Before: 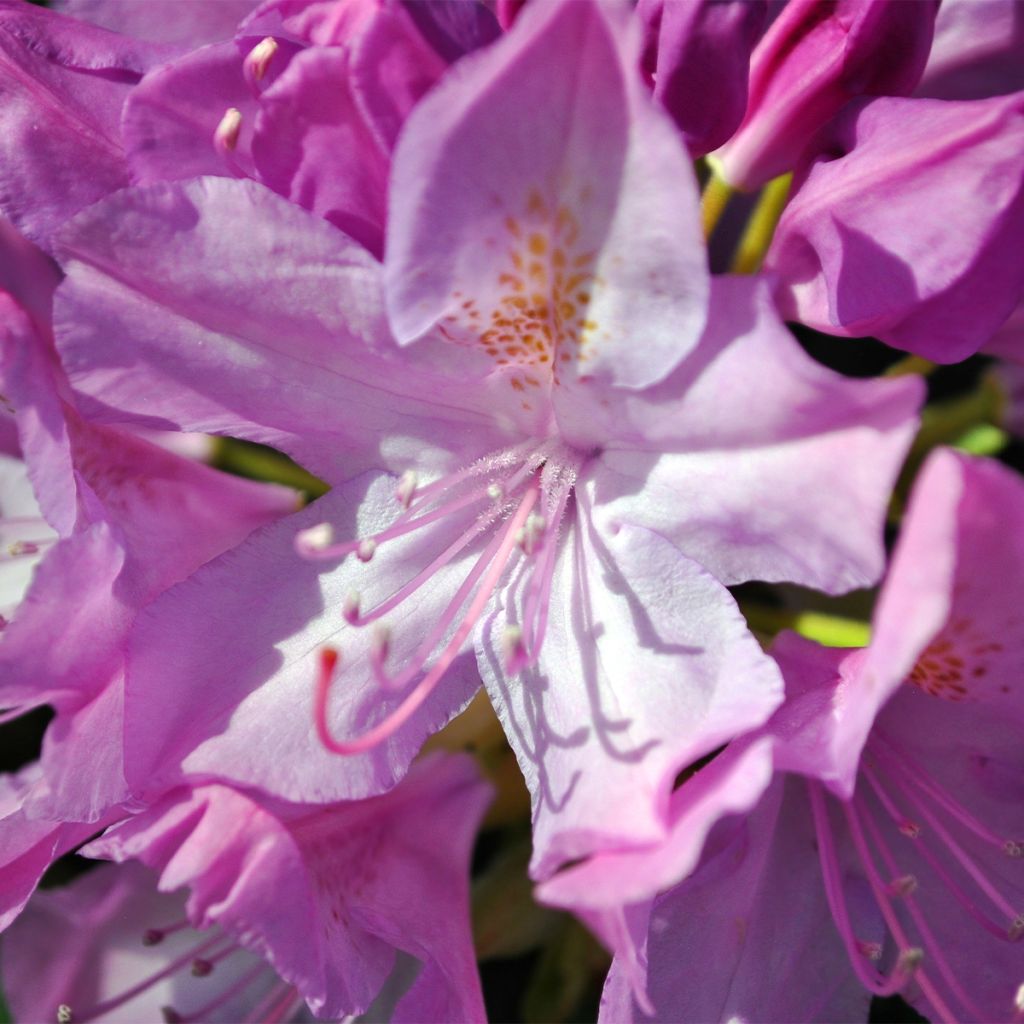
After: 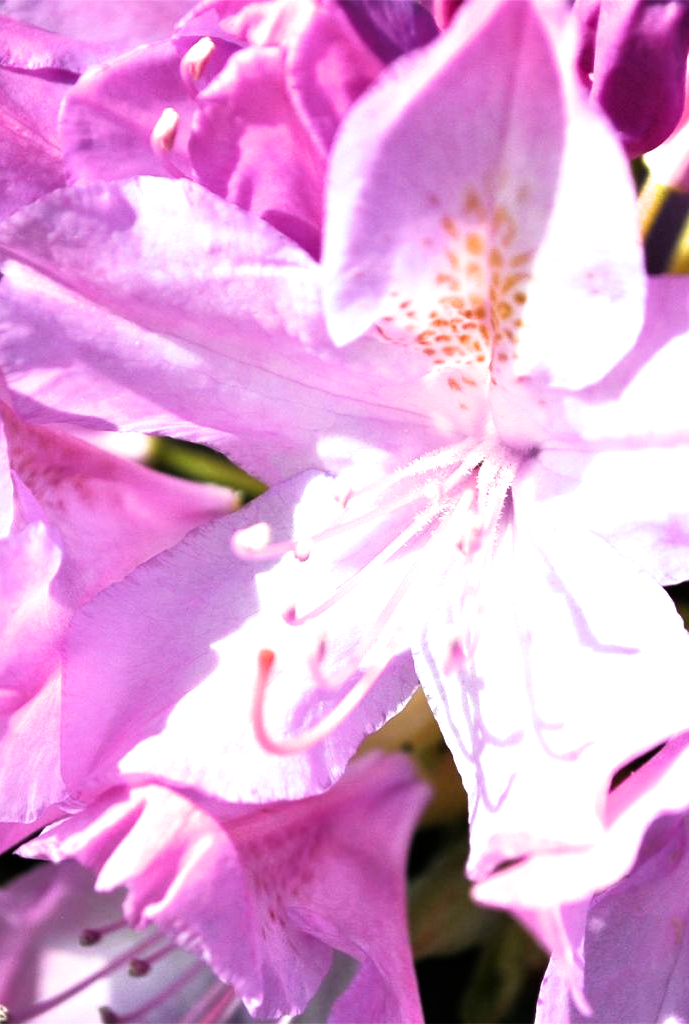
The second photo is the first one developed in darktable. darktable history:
exposure: black level correction 0, exposure 1.001 EV, compensate highlight preservation false
filmic rgb: black relative exposure -8.02 EV, white relative exposure 2.19 EV, hardness 6.93
crop and rotate: left 6.199%, right 26.483%
